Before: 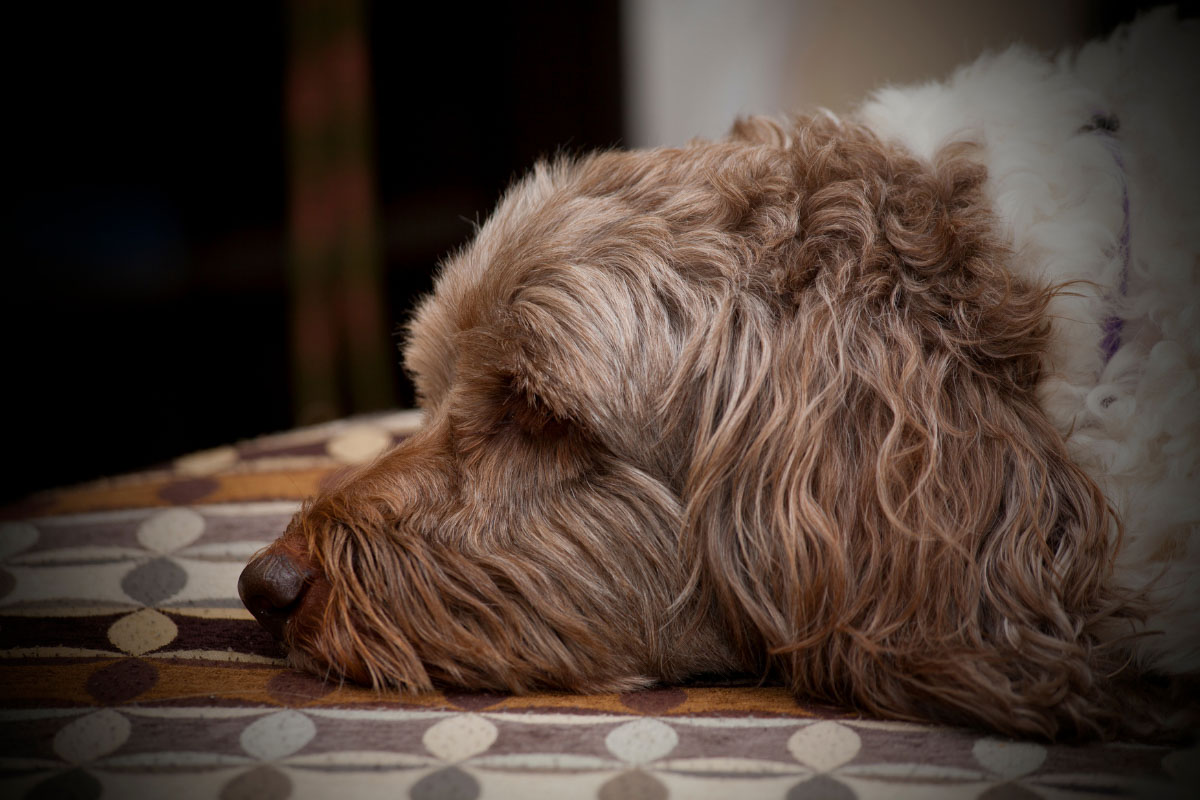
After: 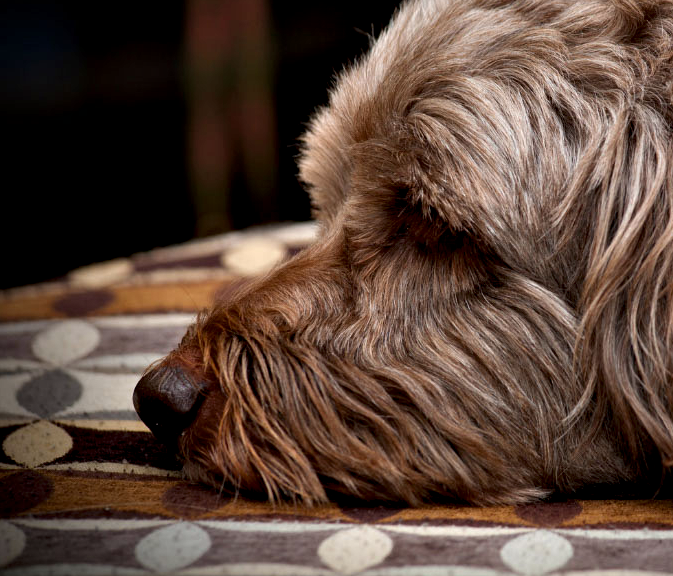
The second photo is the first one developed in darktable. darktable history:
contrast equalizer: y [[0.6 ×6], [0.55 ×6], [0 ×6], [0 ×6], [0 ×6]]
crop: left 8.801%, top 23.592%, right 35.106%, bottom 4.398%
